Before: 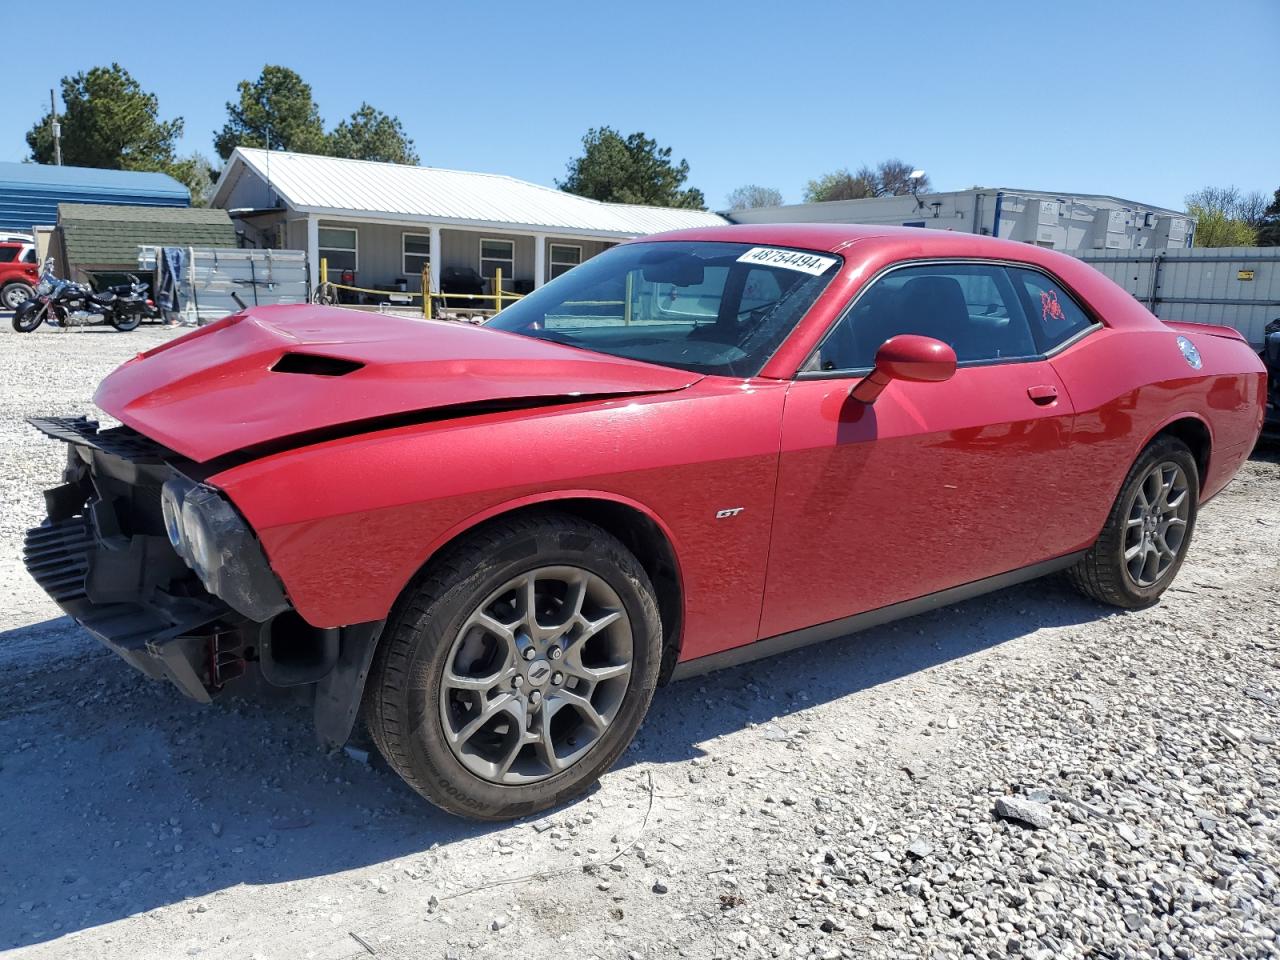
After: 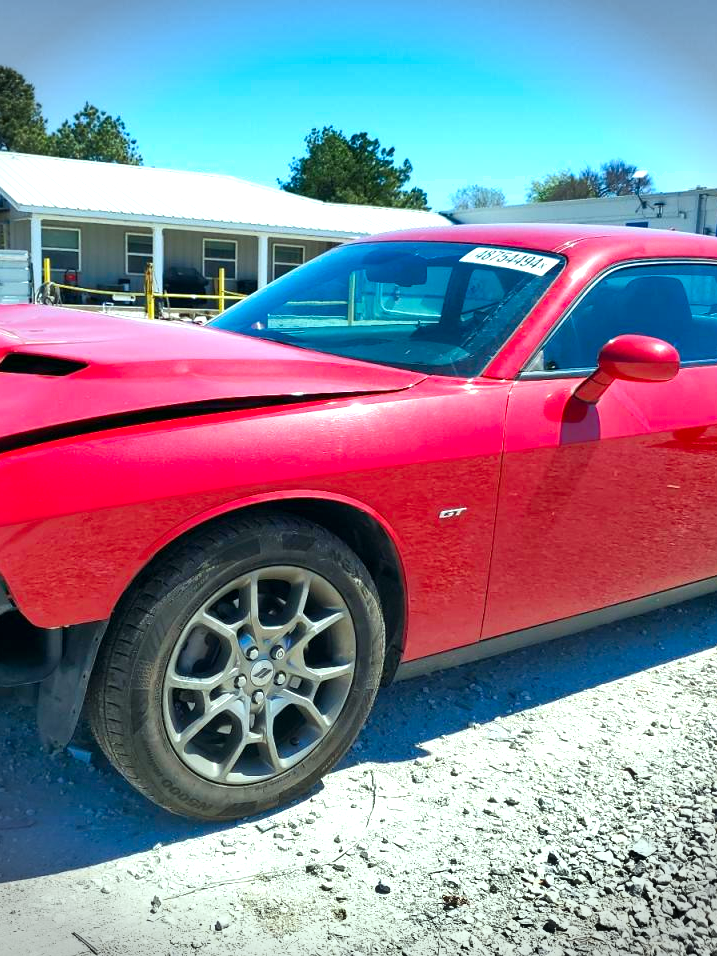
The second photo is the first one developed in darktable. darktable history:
shadows and highlights: shadows 32.83, highlights -47.7, soften with gaussian
crop: left 21.674%, right 22.086%
vignetting: fall-off start 88.03%, fall-off radius 24.9%
color correction: highlights a* -7.33, highlights b* 1.26, shadows a* -3.55, saturation 1.4
exposure: exposure 0.648 EV, compensate highlight preservation false
